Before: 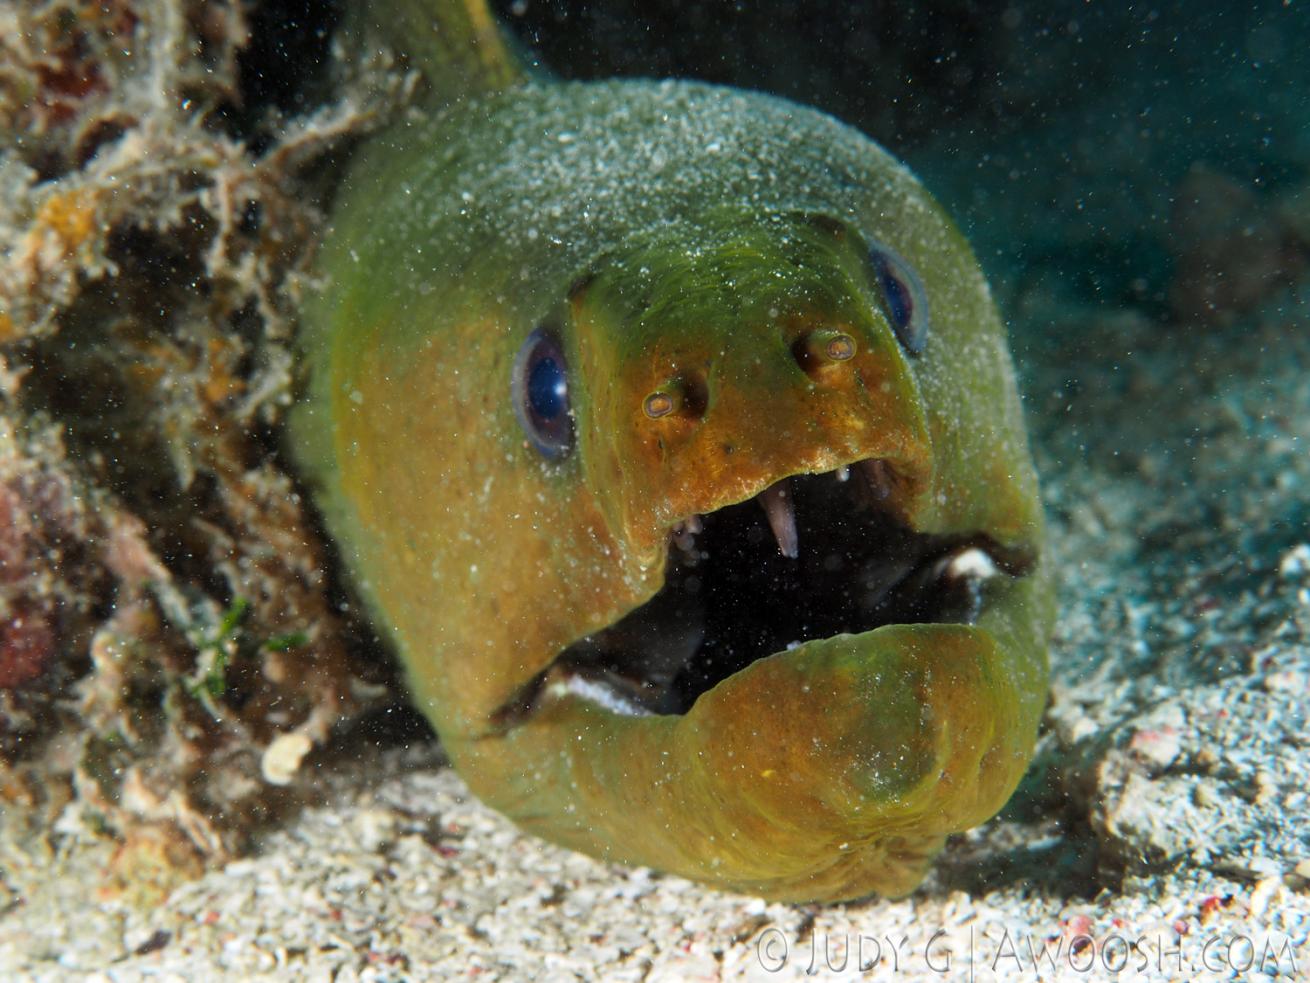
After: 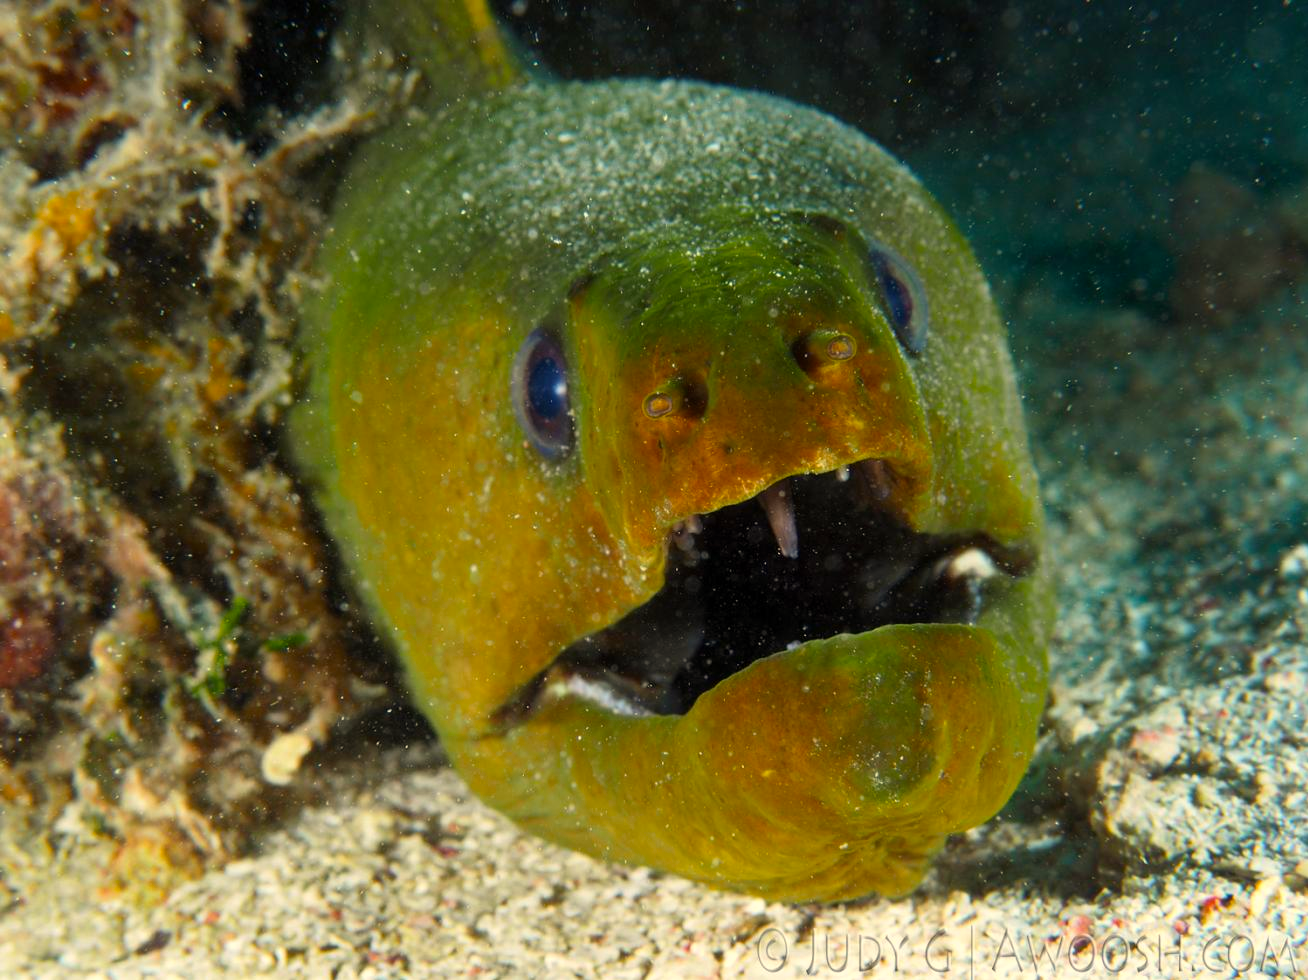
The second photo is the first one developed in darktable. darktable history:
color correction: highlights a* 1.39, highlights b* 17.83
crop: top 0.05%, bottom 0.098%
color balance: output saturation 120%
exposure: compensate highlight preservation false
